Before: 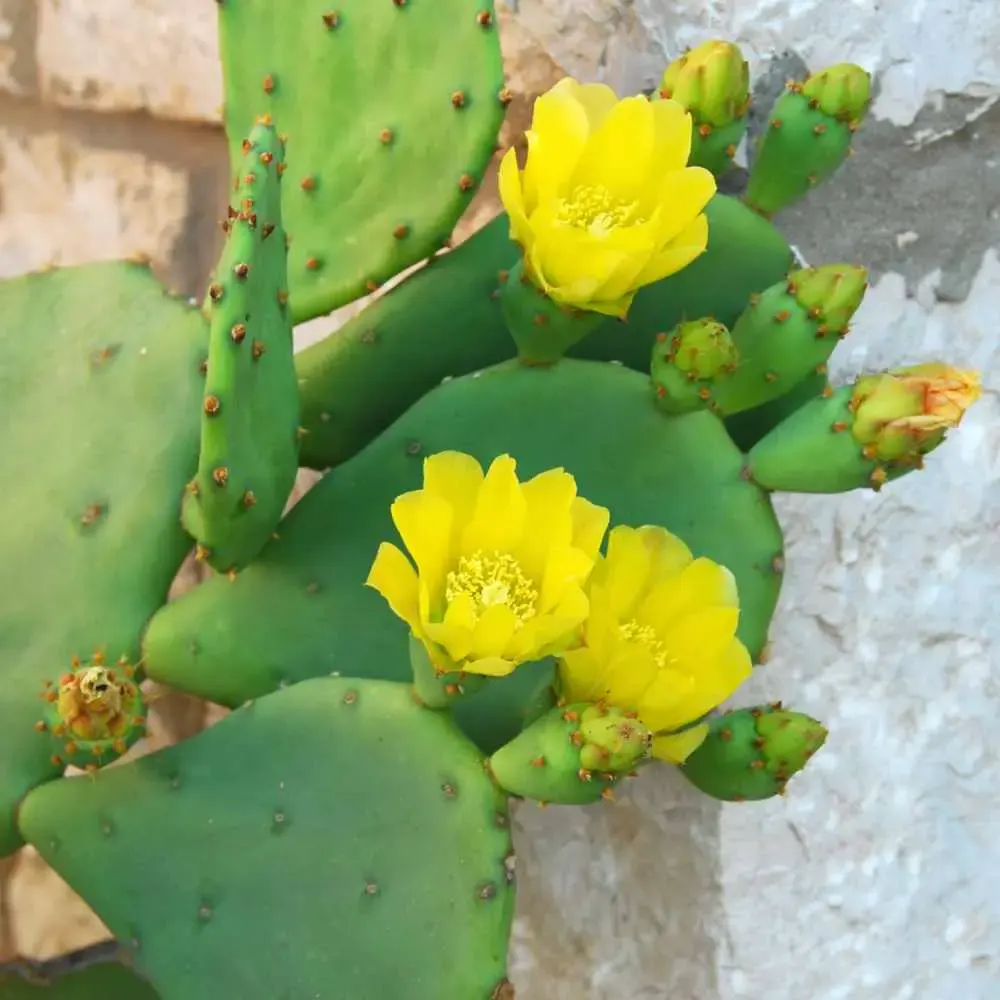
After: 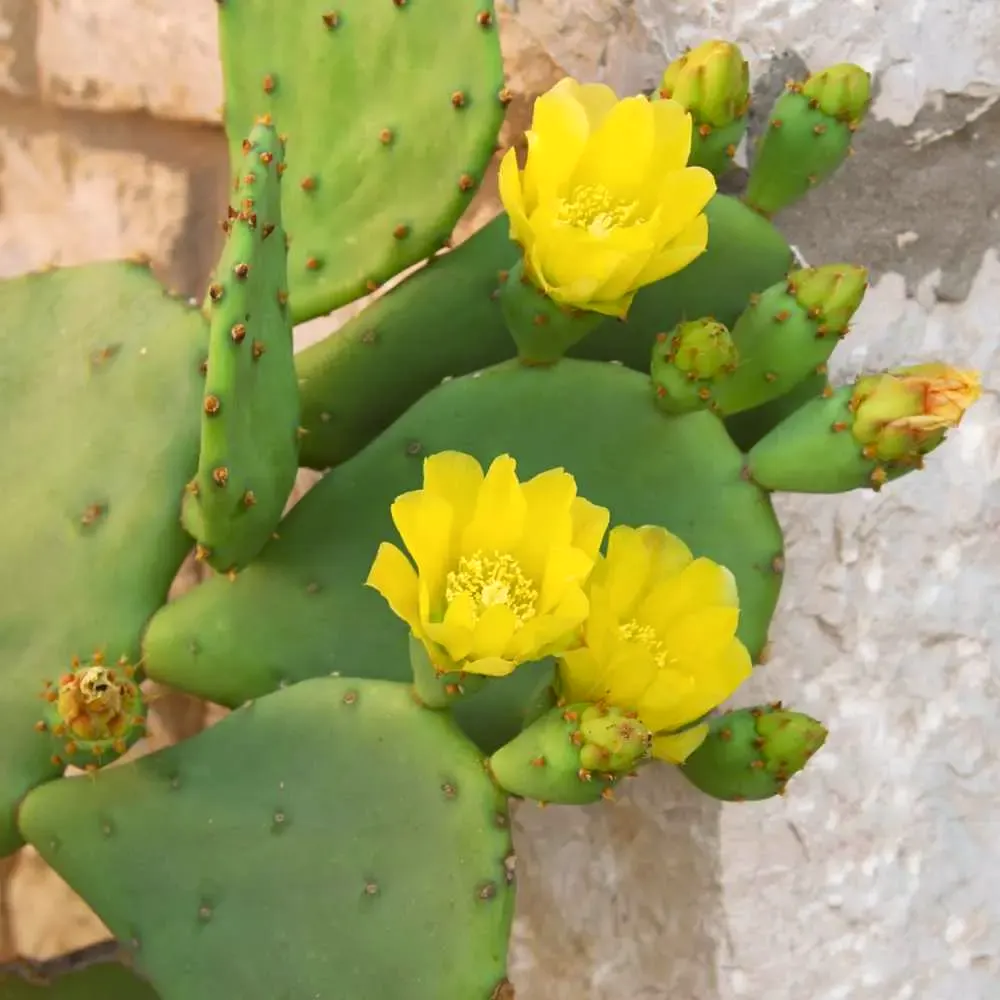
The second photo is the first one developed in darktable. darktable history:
color correction: highlights a* 6.27, highlights b* 8.19, shadows a* 5.94, shadows b* 7.23, saturation 0.9
shadows and highlights: shadows 25, highlights -25
